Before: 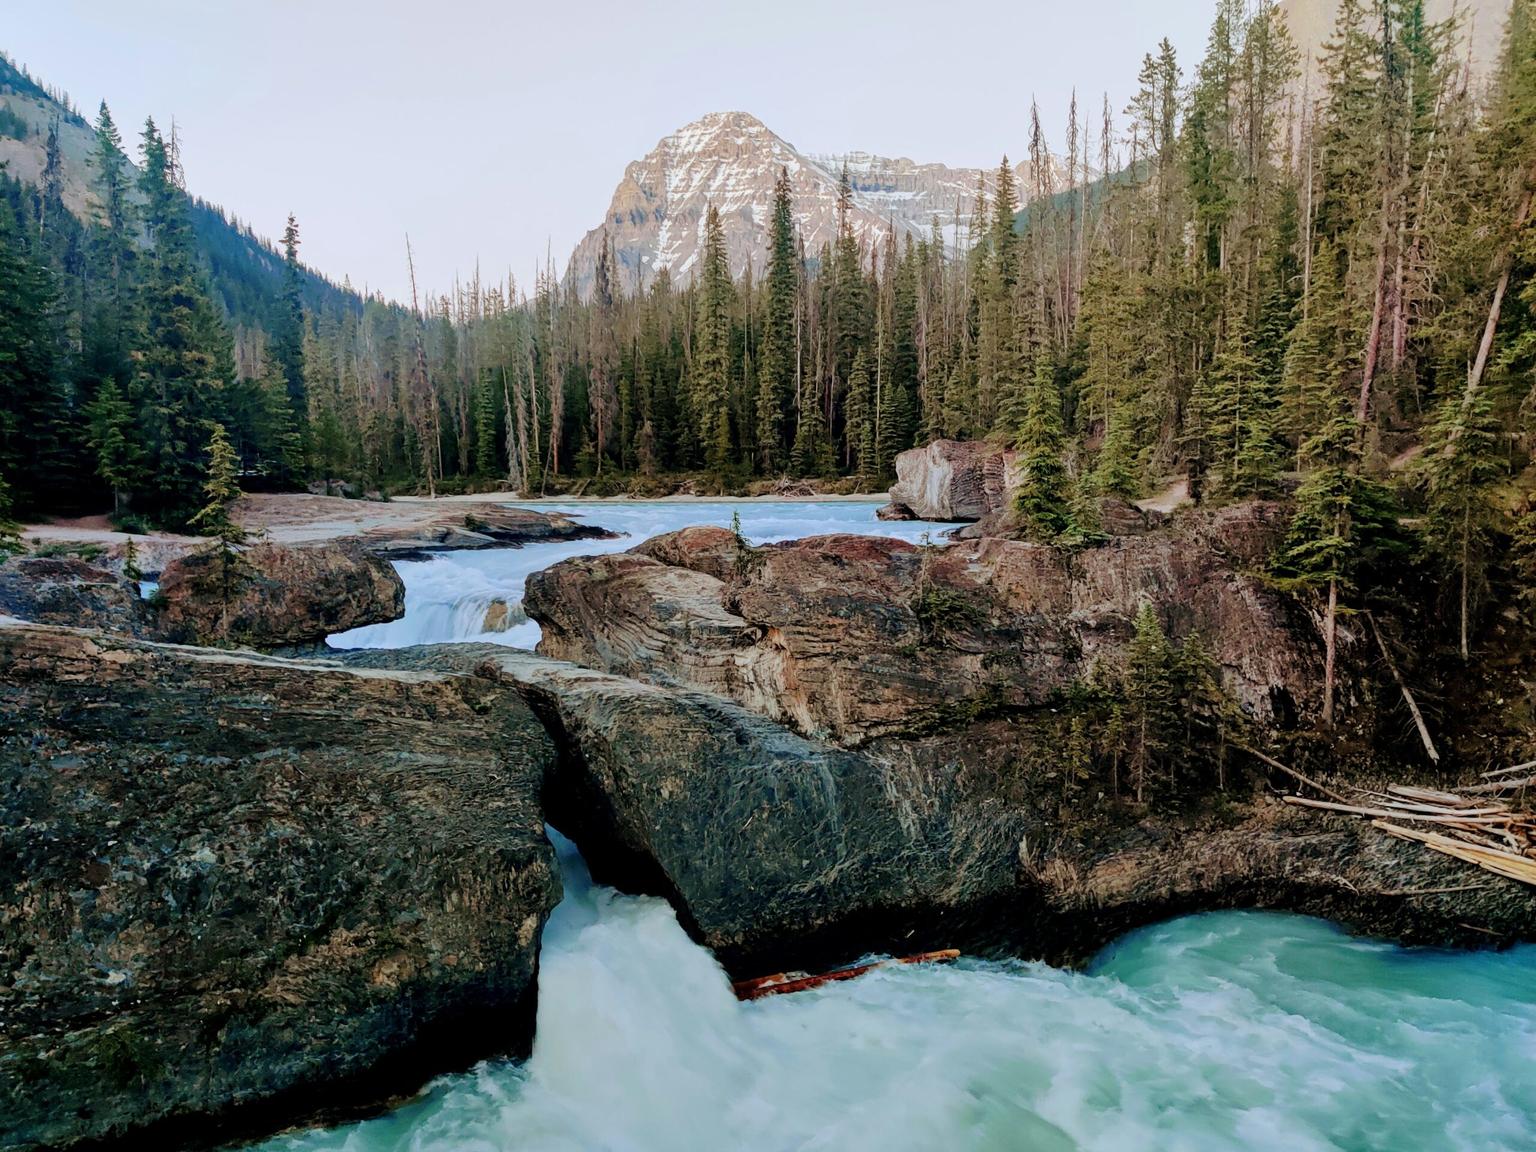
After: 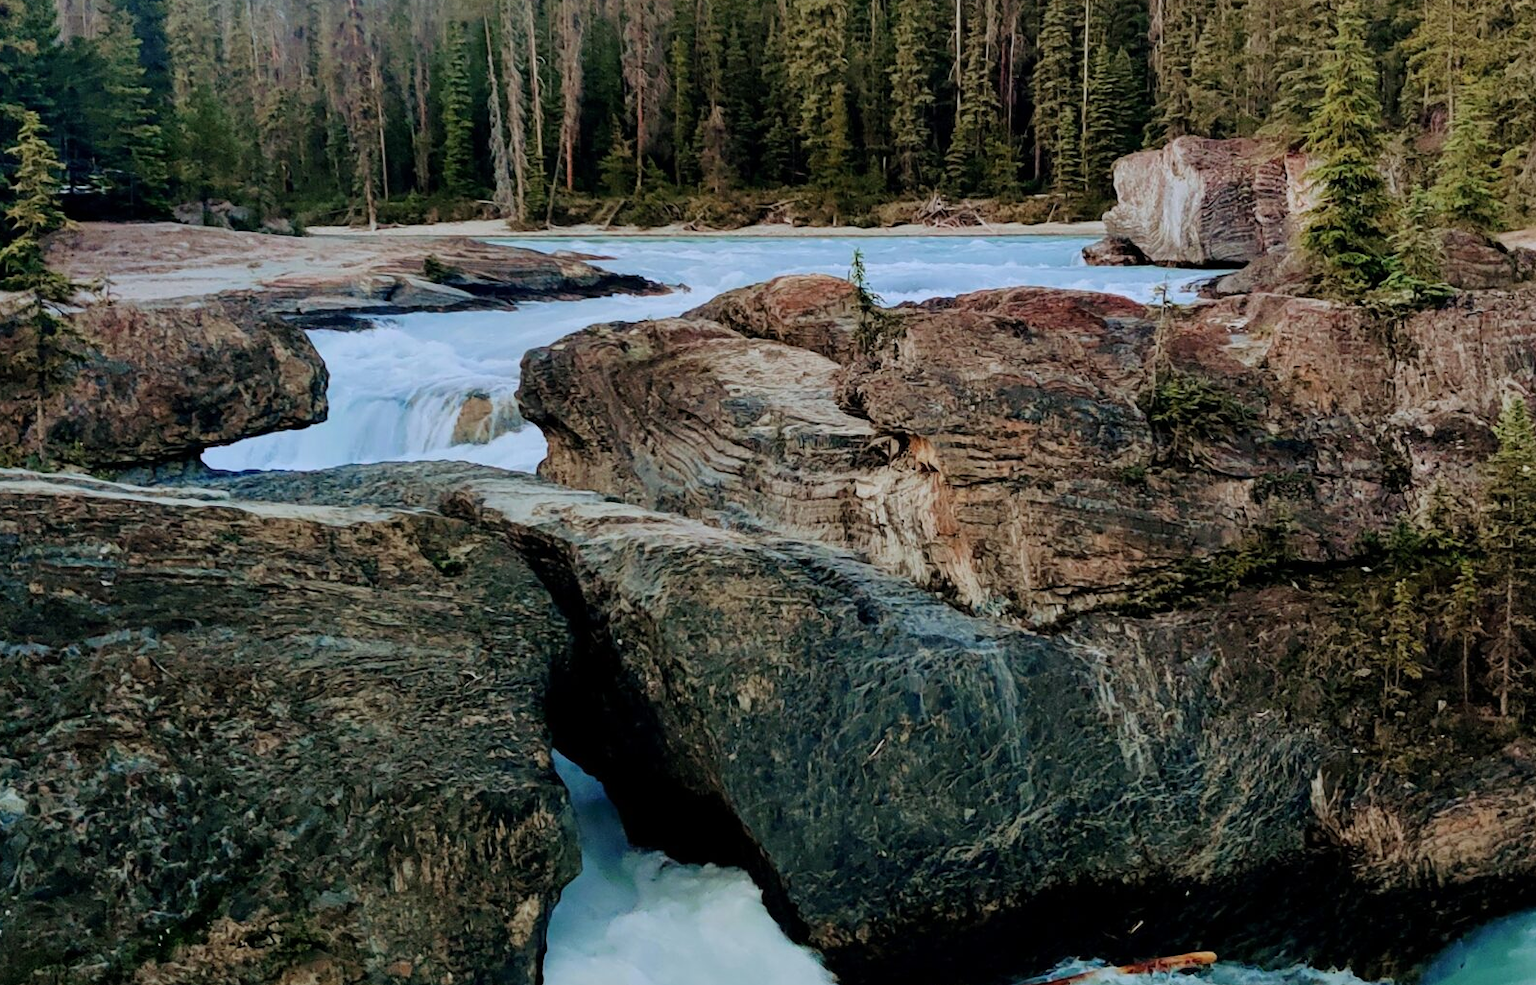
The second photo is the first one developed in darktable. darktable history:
crop: left 13.018%, top 30.829%, right 24.45%, bottom 15.68%
